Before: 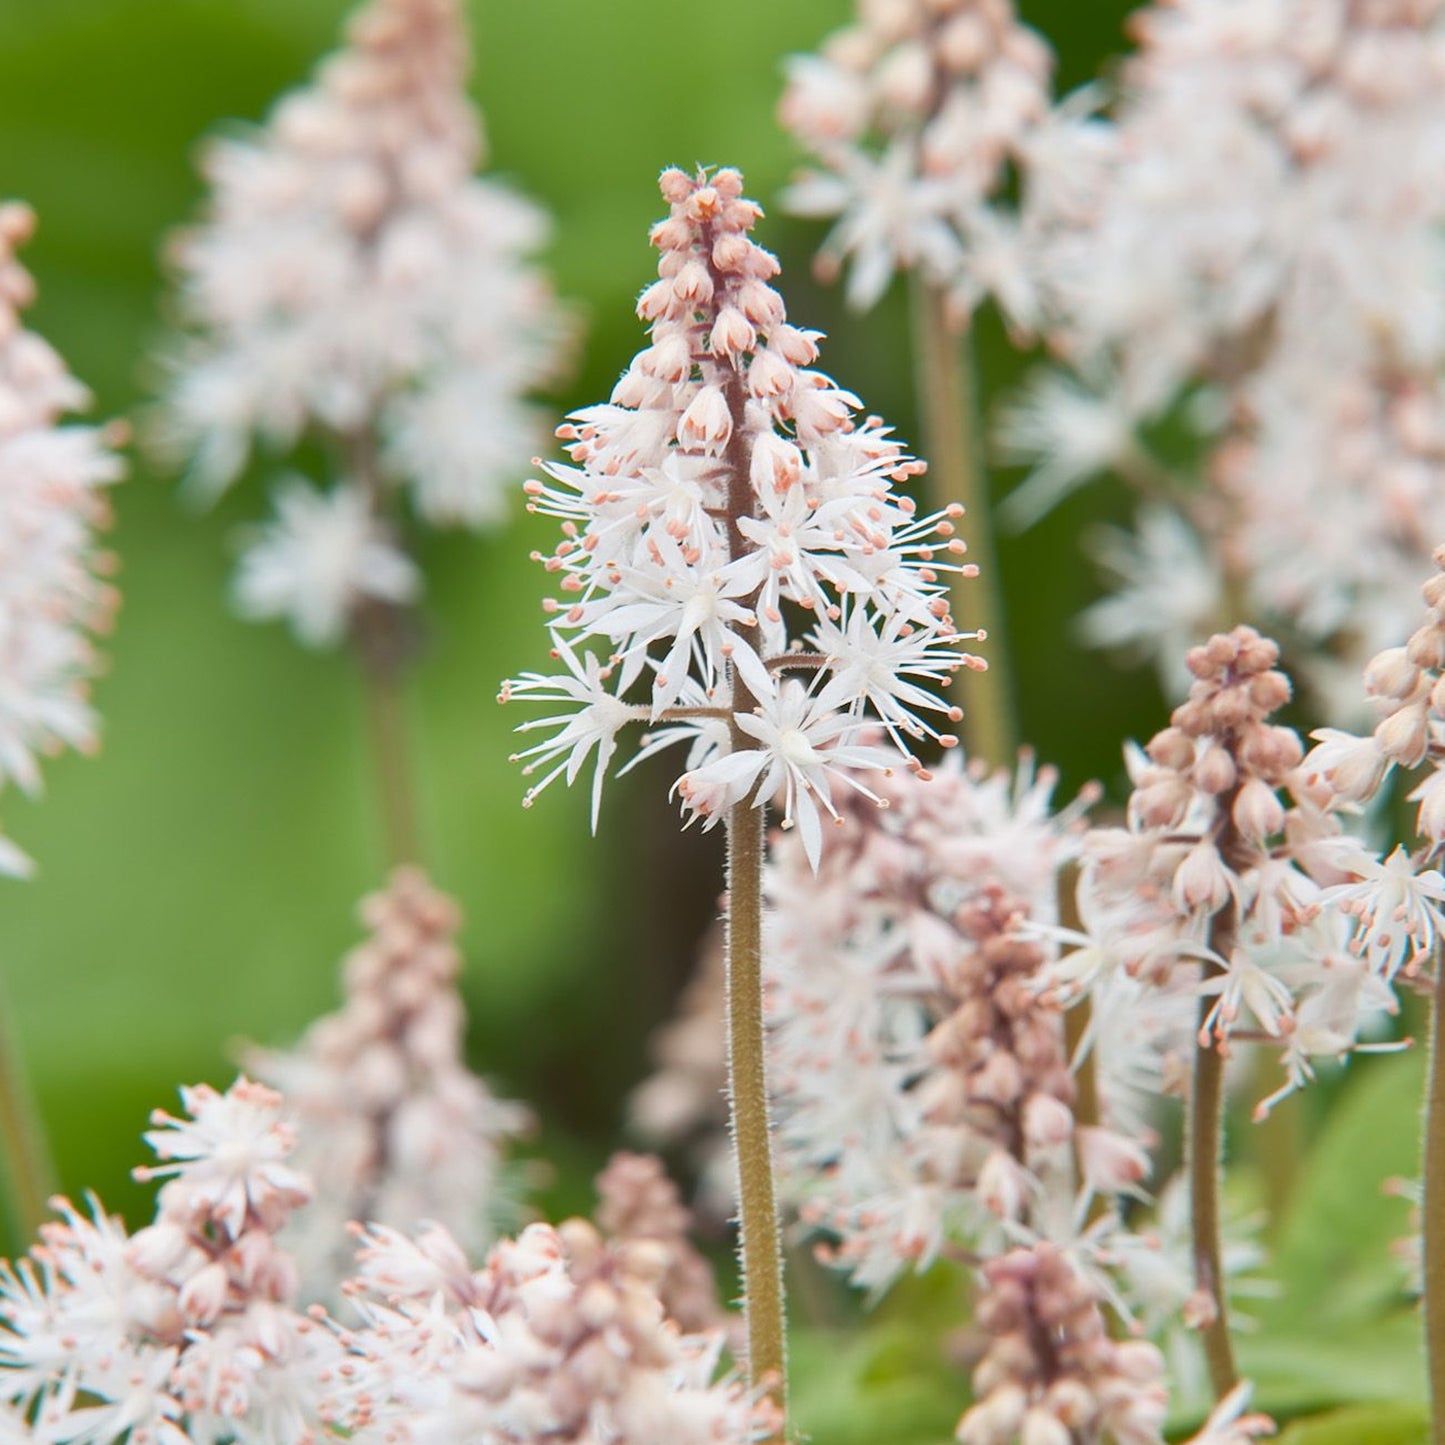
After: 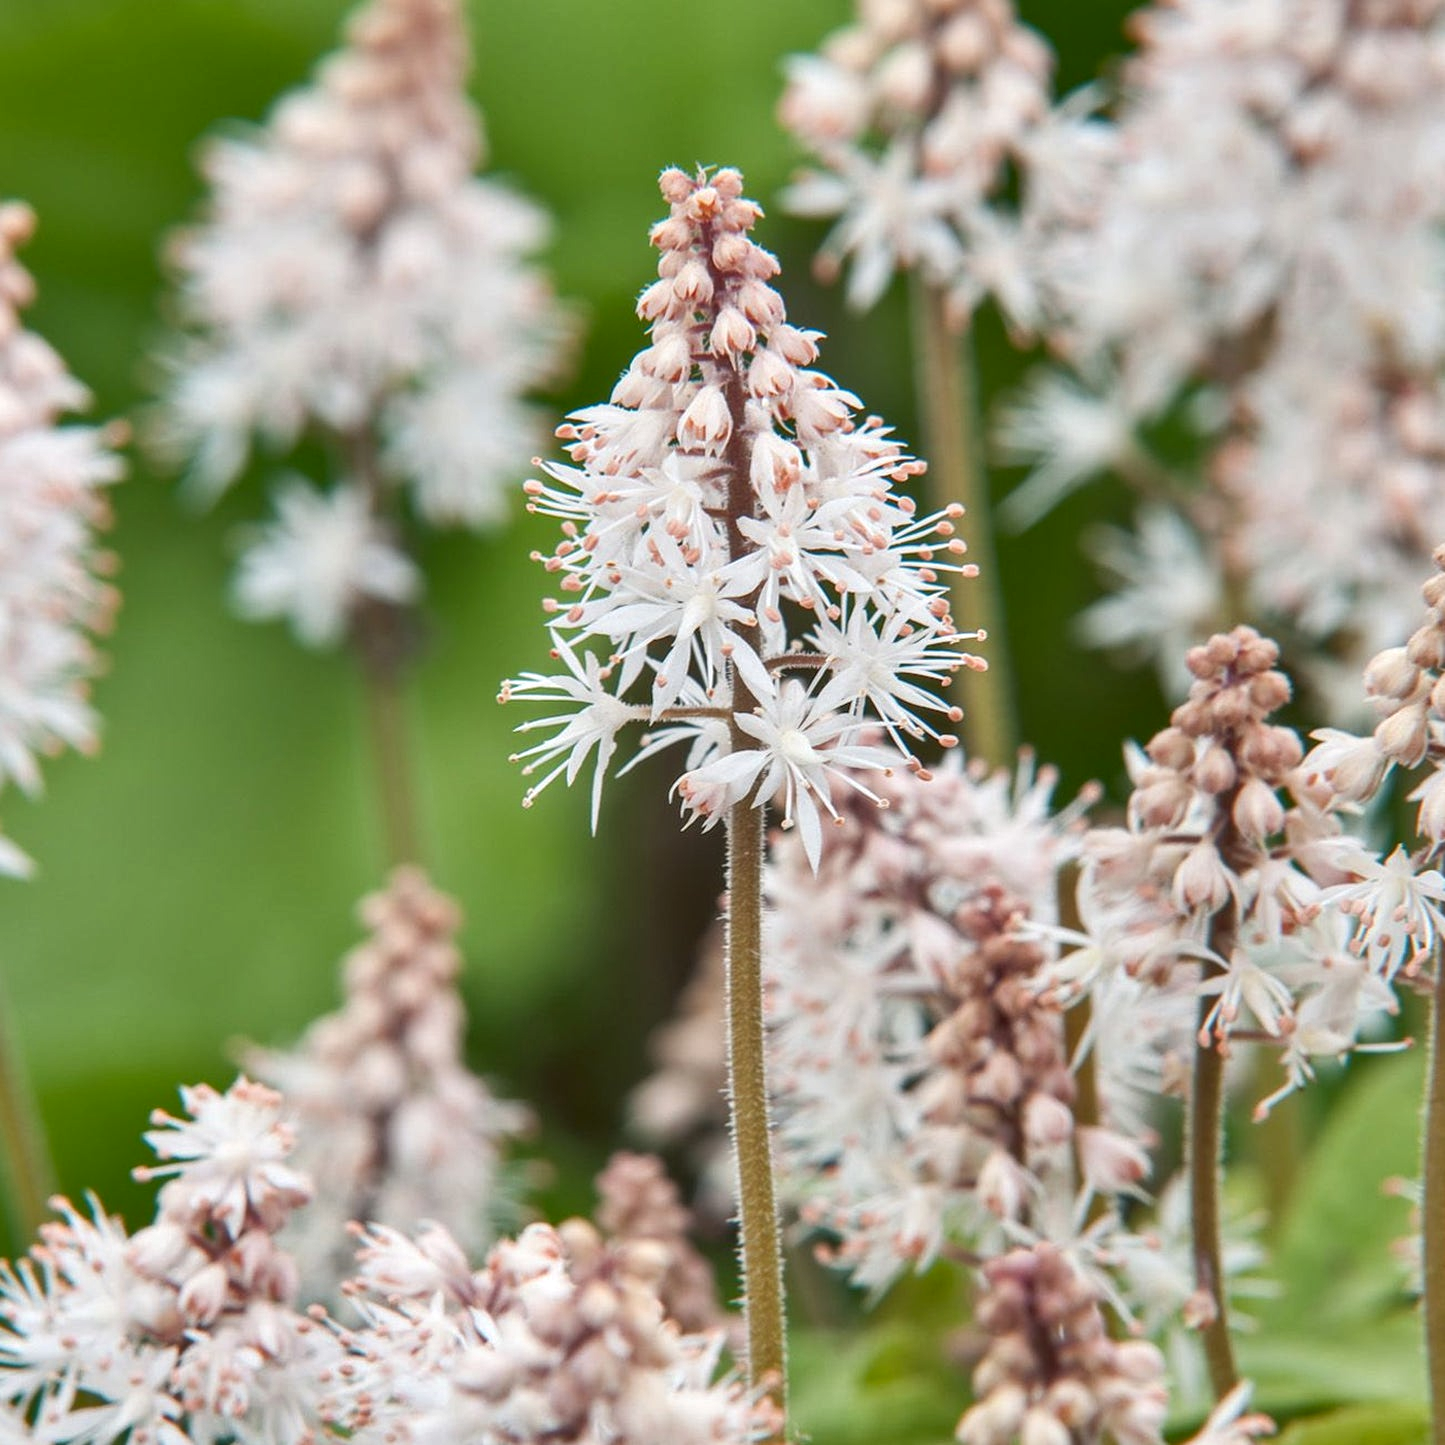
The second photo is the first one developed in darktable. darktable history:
local contrast: detail 130%
shadows and highlights: radius 133.83, soften with gaussian
